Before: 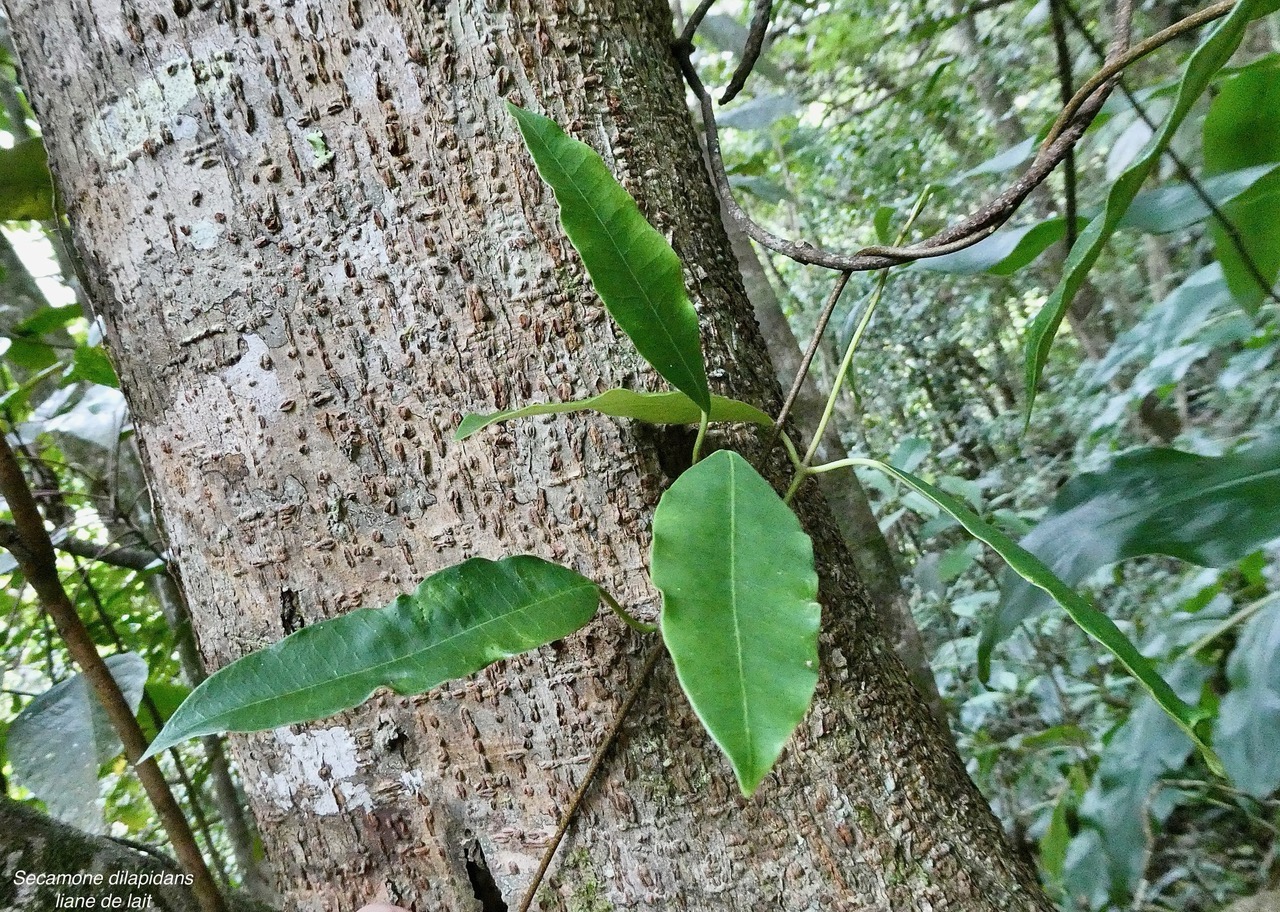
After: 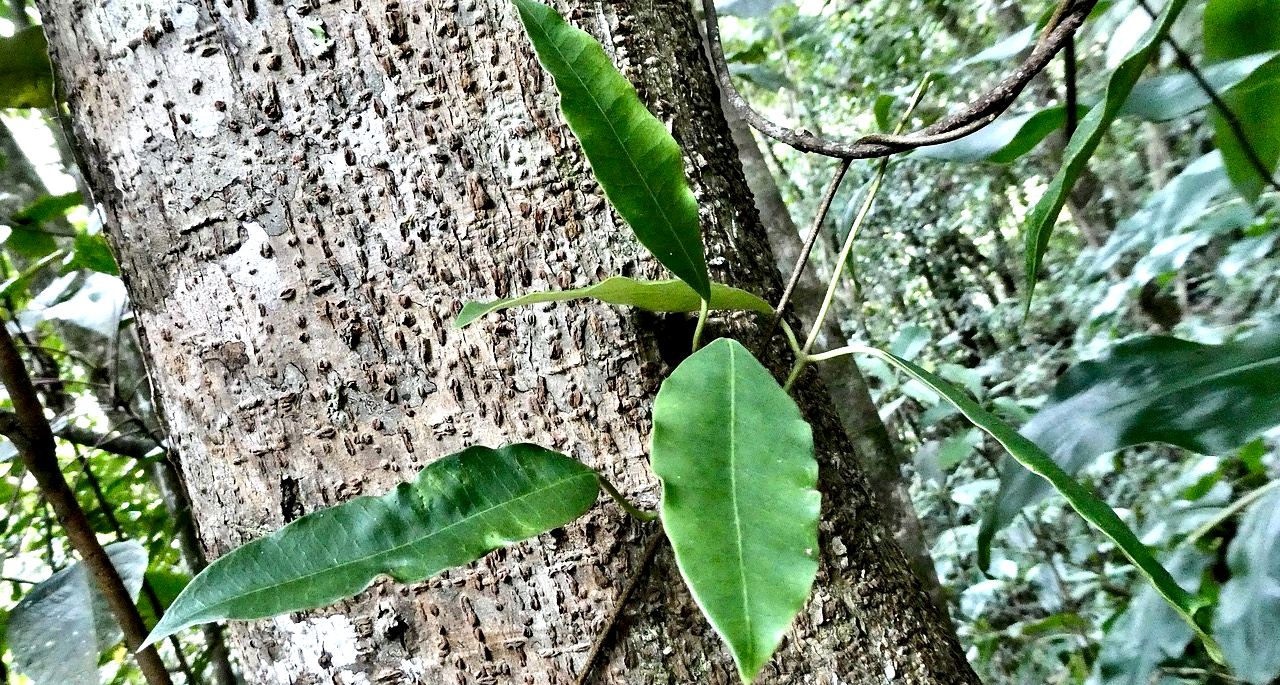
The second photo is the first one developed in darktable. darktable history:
contrast equalizer: octaves 7, y [[0.513, 0.565, 0.608, 0.562, 0.512, 0.5], [0.5 ×6], [0.5, 0.5, 0.5, 0.528, 0.598, 0.658], [0 ×6], [0 ×6]]
tone equalizer: -8 EV -0.388 EV, -7 EV -0.386 EV, -6 EV -0.37 EV, -5 EV -0.241 EV, -3 EV 0.257 EV, -2 EV 0.328 EV, -1 EV 0.415 EV, +0 EV 0.406 EV, edges refinement/feathering 500, mask exposure compensation -1.57 EV, preserve details no
crop and rotate: top 12.36%, bottom 12.466%
